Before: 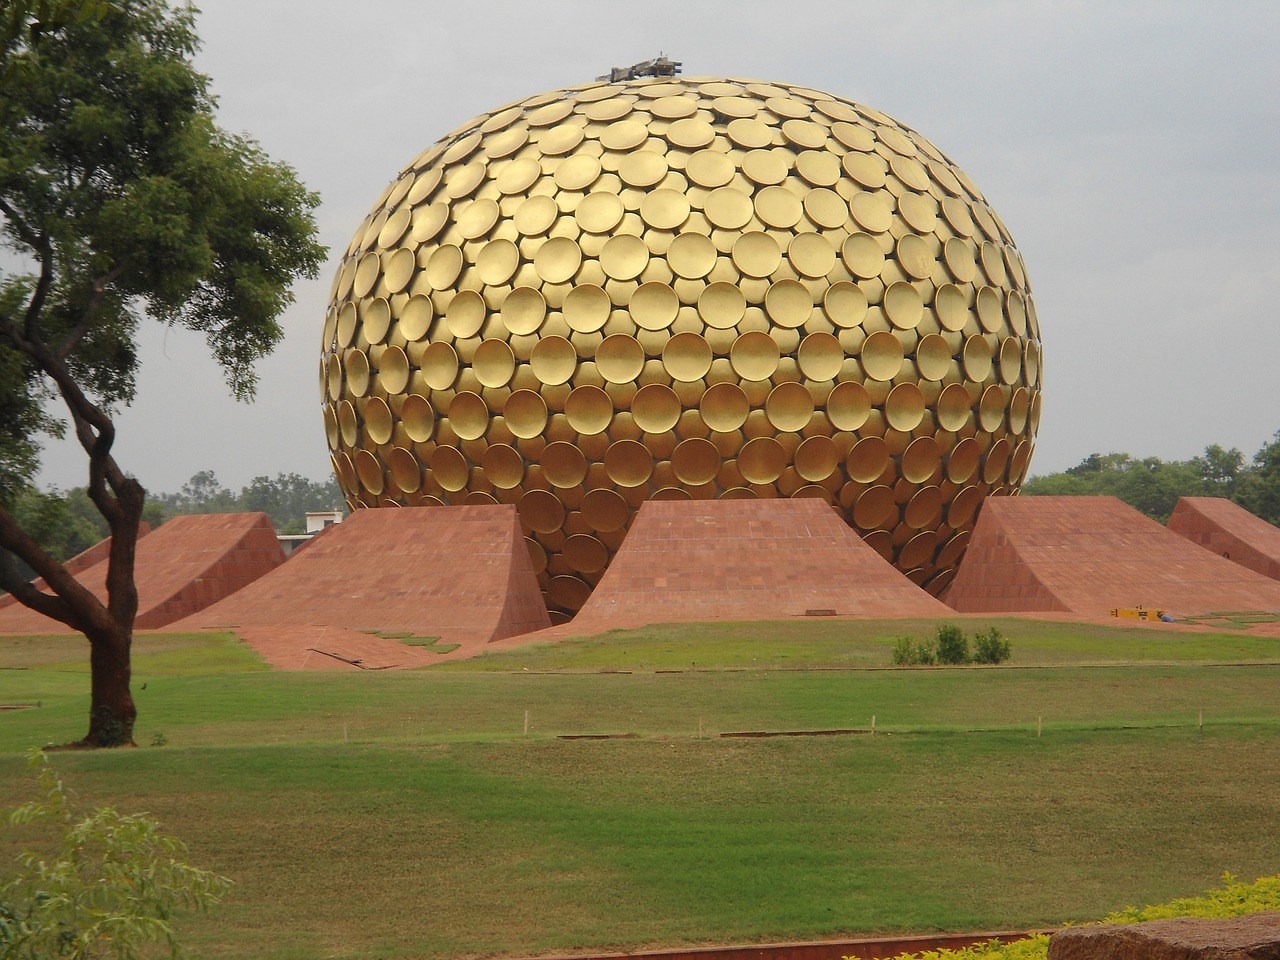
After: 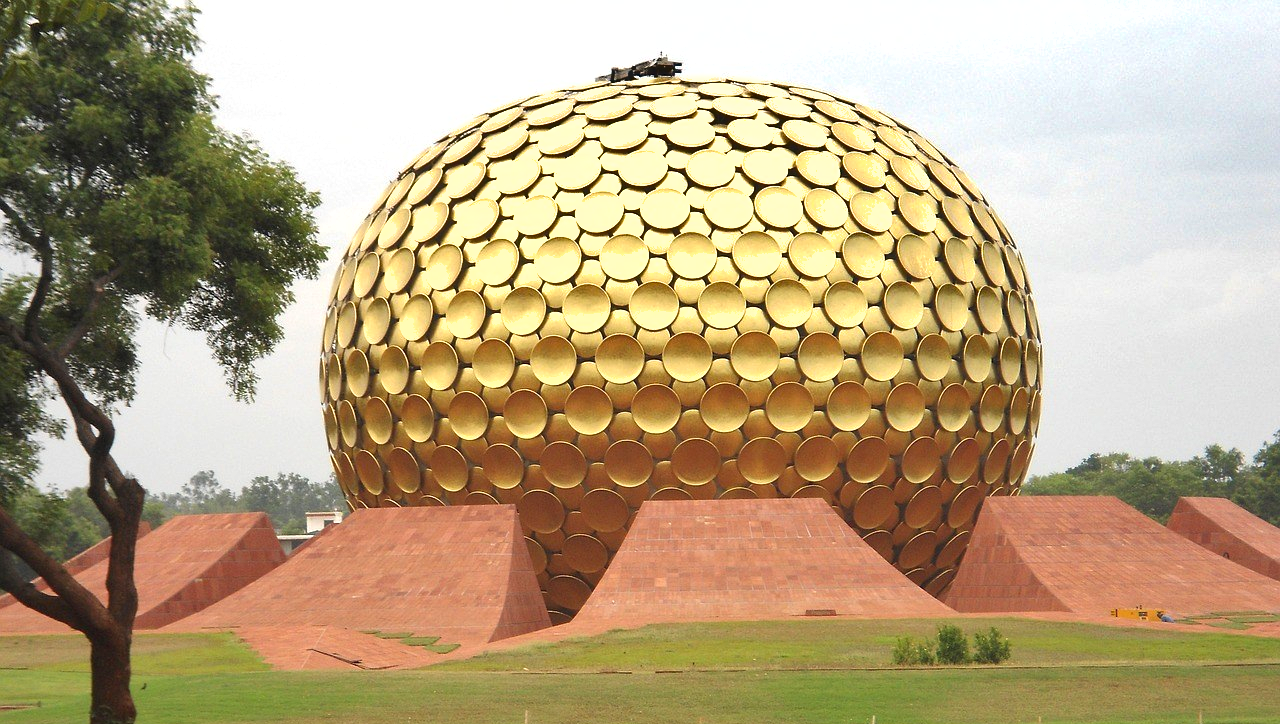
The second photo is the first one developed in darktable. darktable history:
shadows and highlights: soften with gaussian
crop: bottom 24.548%
exposure: exposure 0.791 EV, compensate highlight preservation false
